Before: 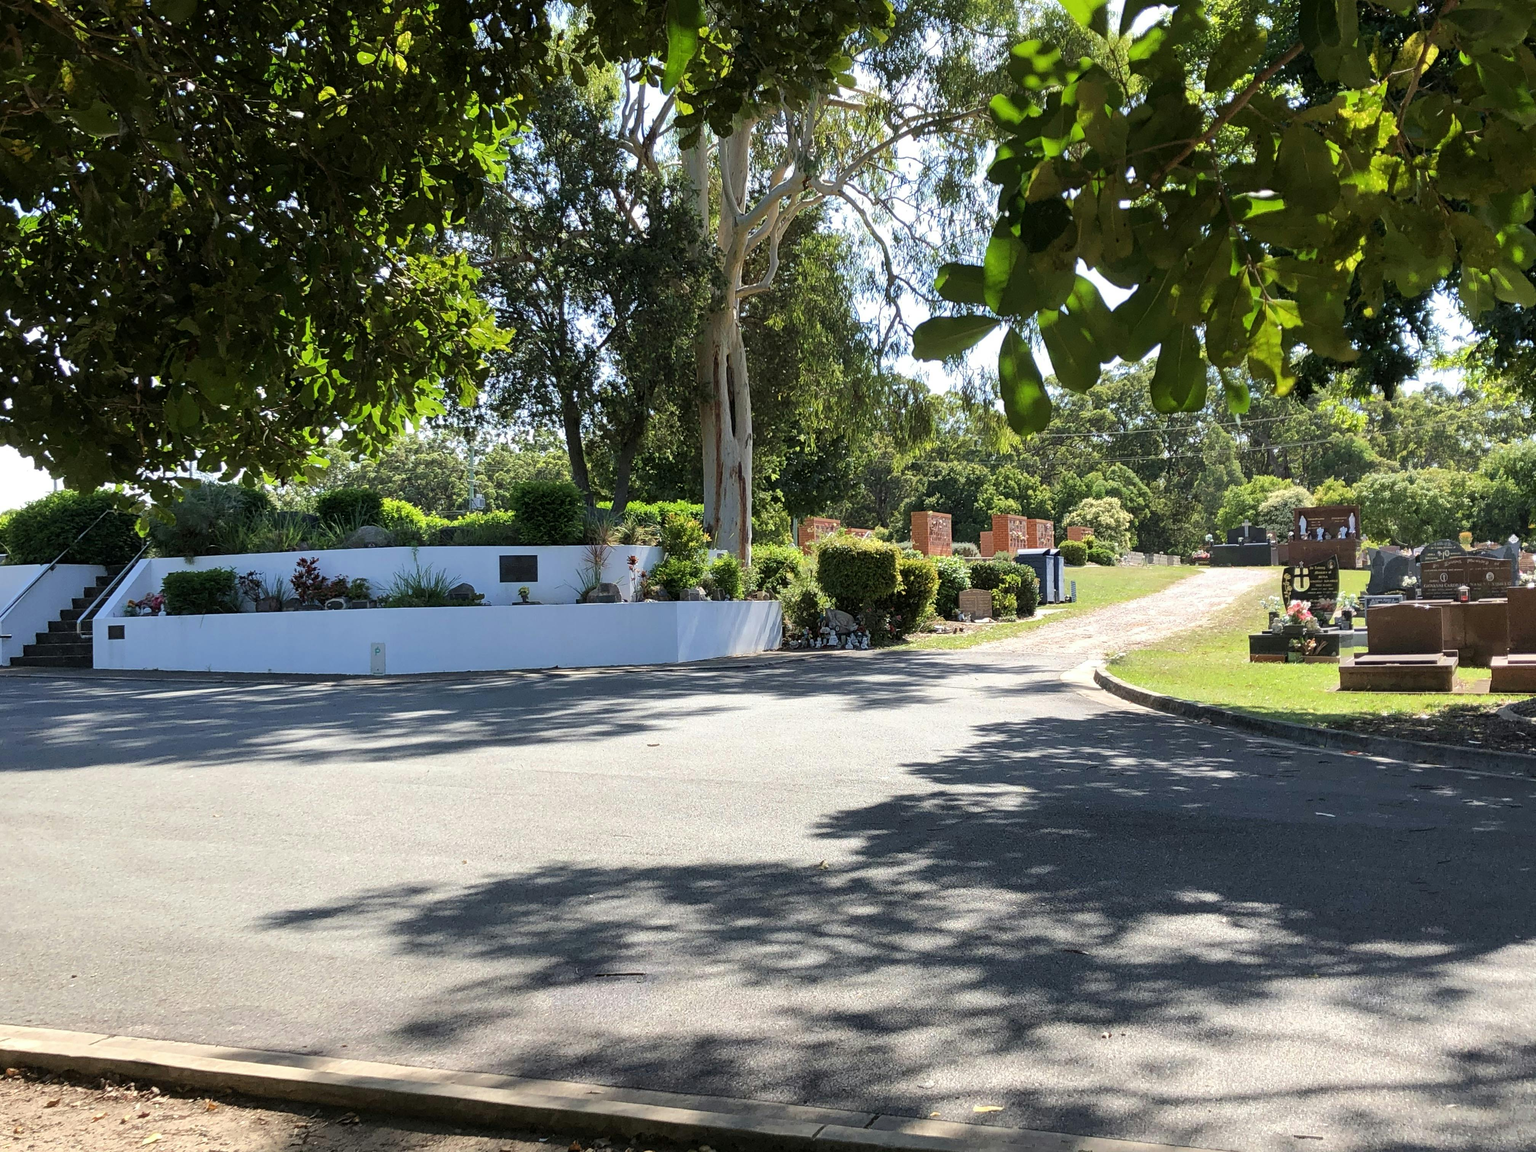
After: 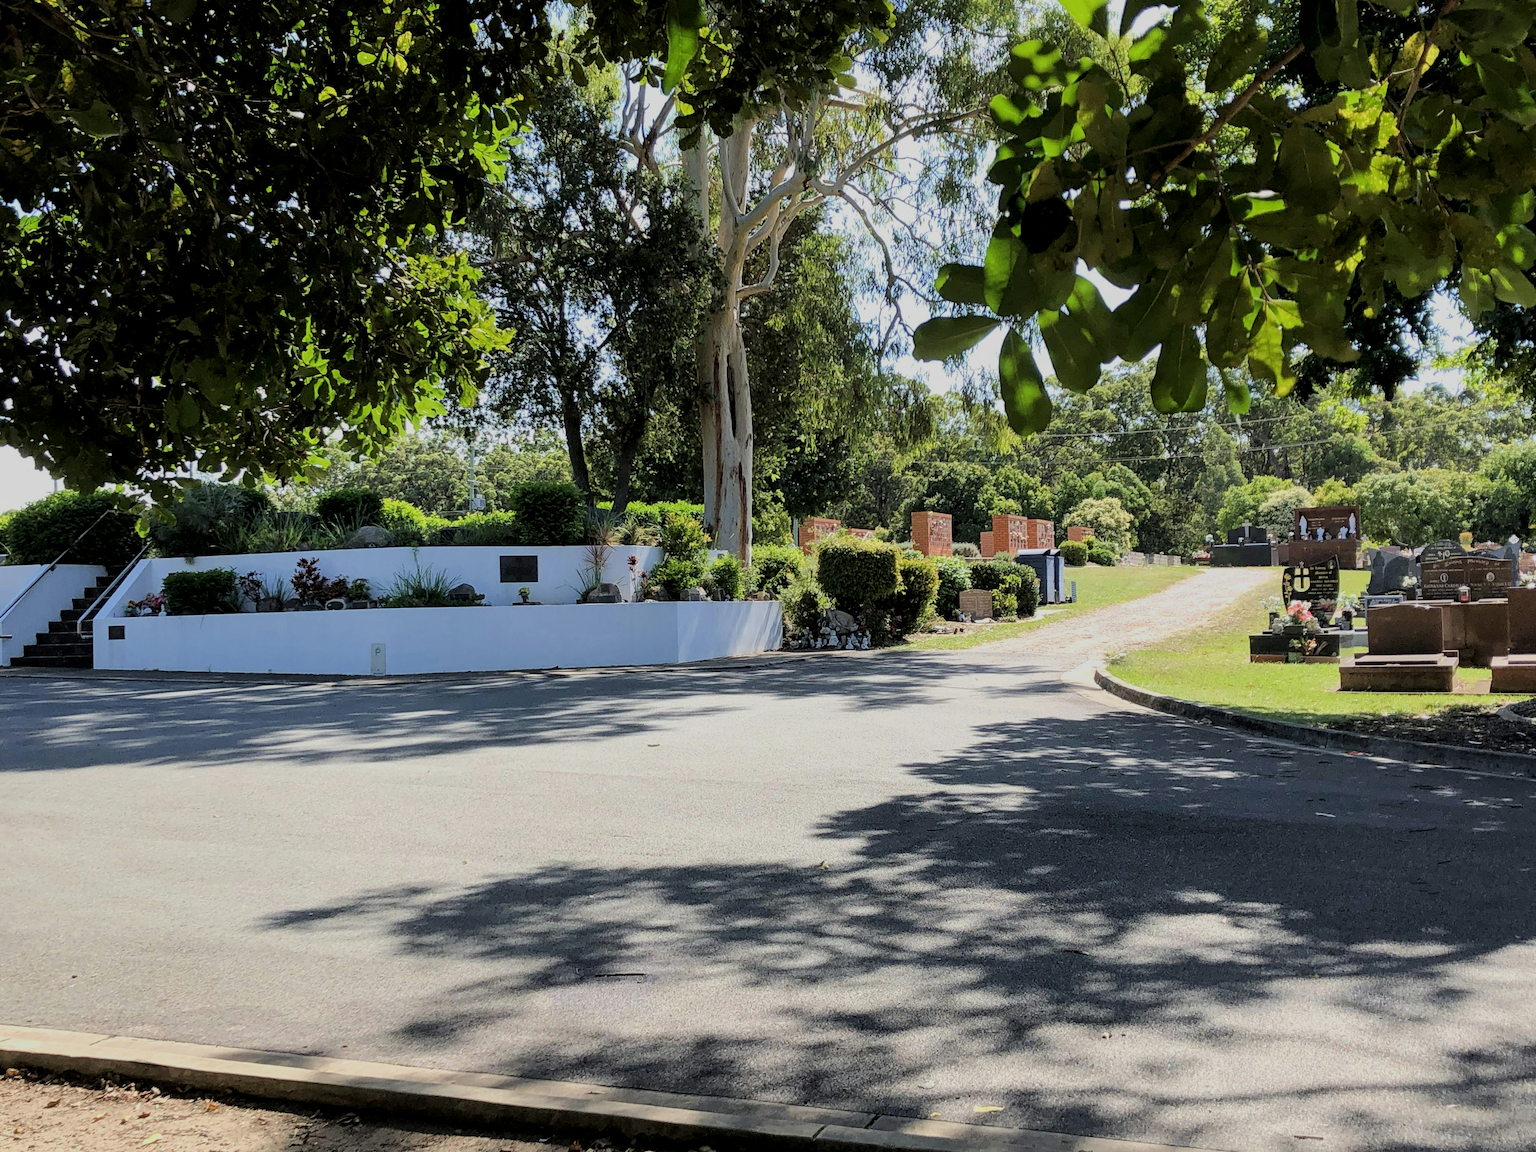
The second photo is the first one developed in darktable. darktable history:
filmic rgb: black relative exposure -7.65 EV, white relative exposure 4.56 EV, hardness 3.61, color science v6 (2022)
local contrast: highlights 100%, shadows 100%, detail 120%, midtone range 0.2
